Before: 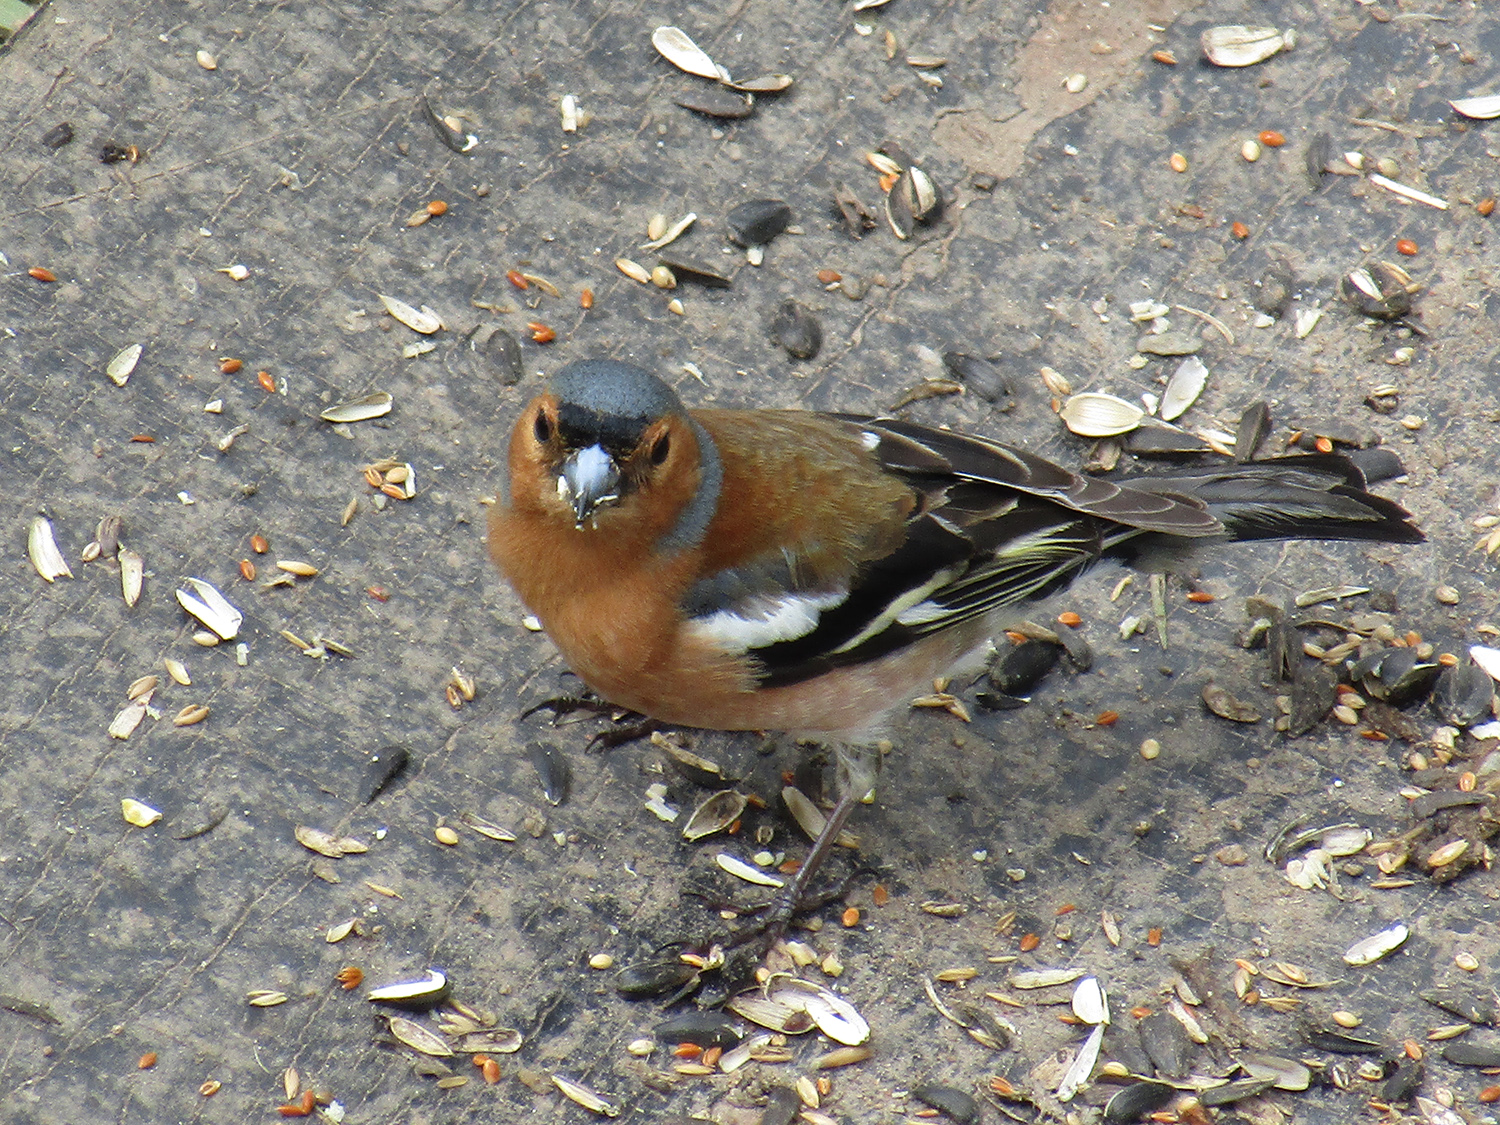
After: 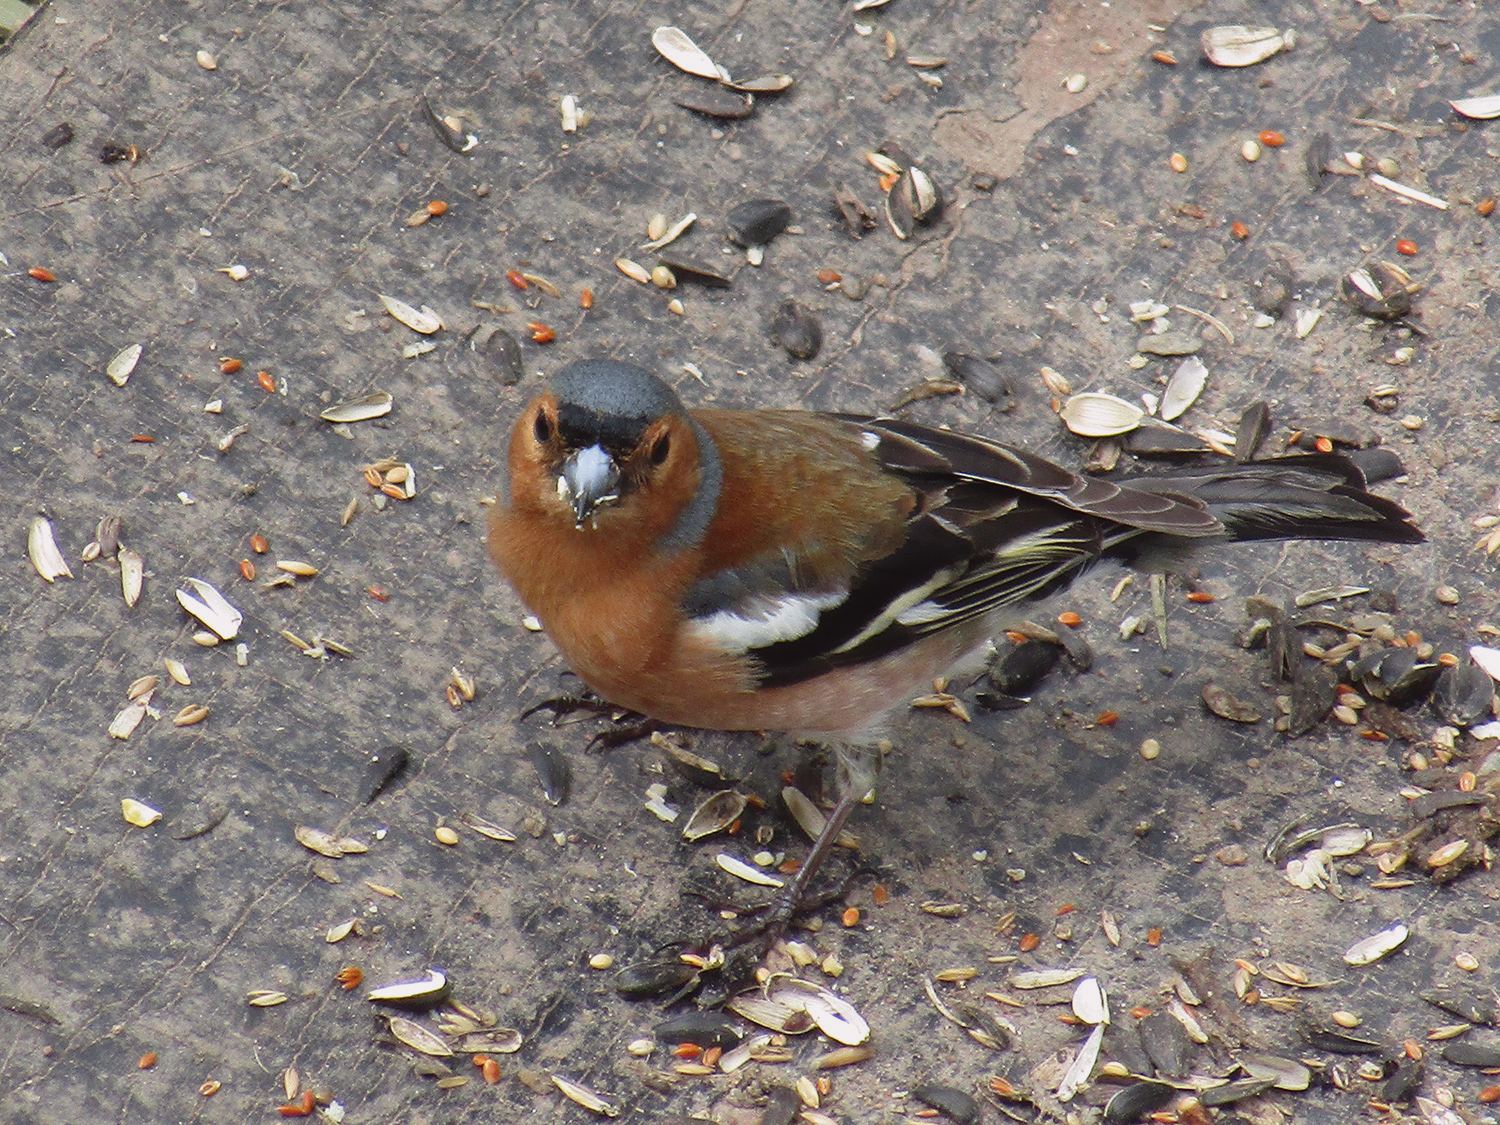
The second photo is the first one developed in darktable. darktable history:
tone curve: curves: ch0 [(0, 0.029) (0.253, 0.237) (1, 0.945)]; ch1 [(0, 0) (0.401, 0.42) (0.442, 0.47) (0.492, 0.498) (0.511, 0.523) (0.557, 0.565) (0.66, 0.683) (1, 1)]; ch2 [(0, 0) (0.394, 0.413) (0.5, 0.5) (0.578, 0.568) (1, 1)], color space Lab, independent channels, preserve colors none
